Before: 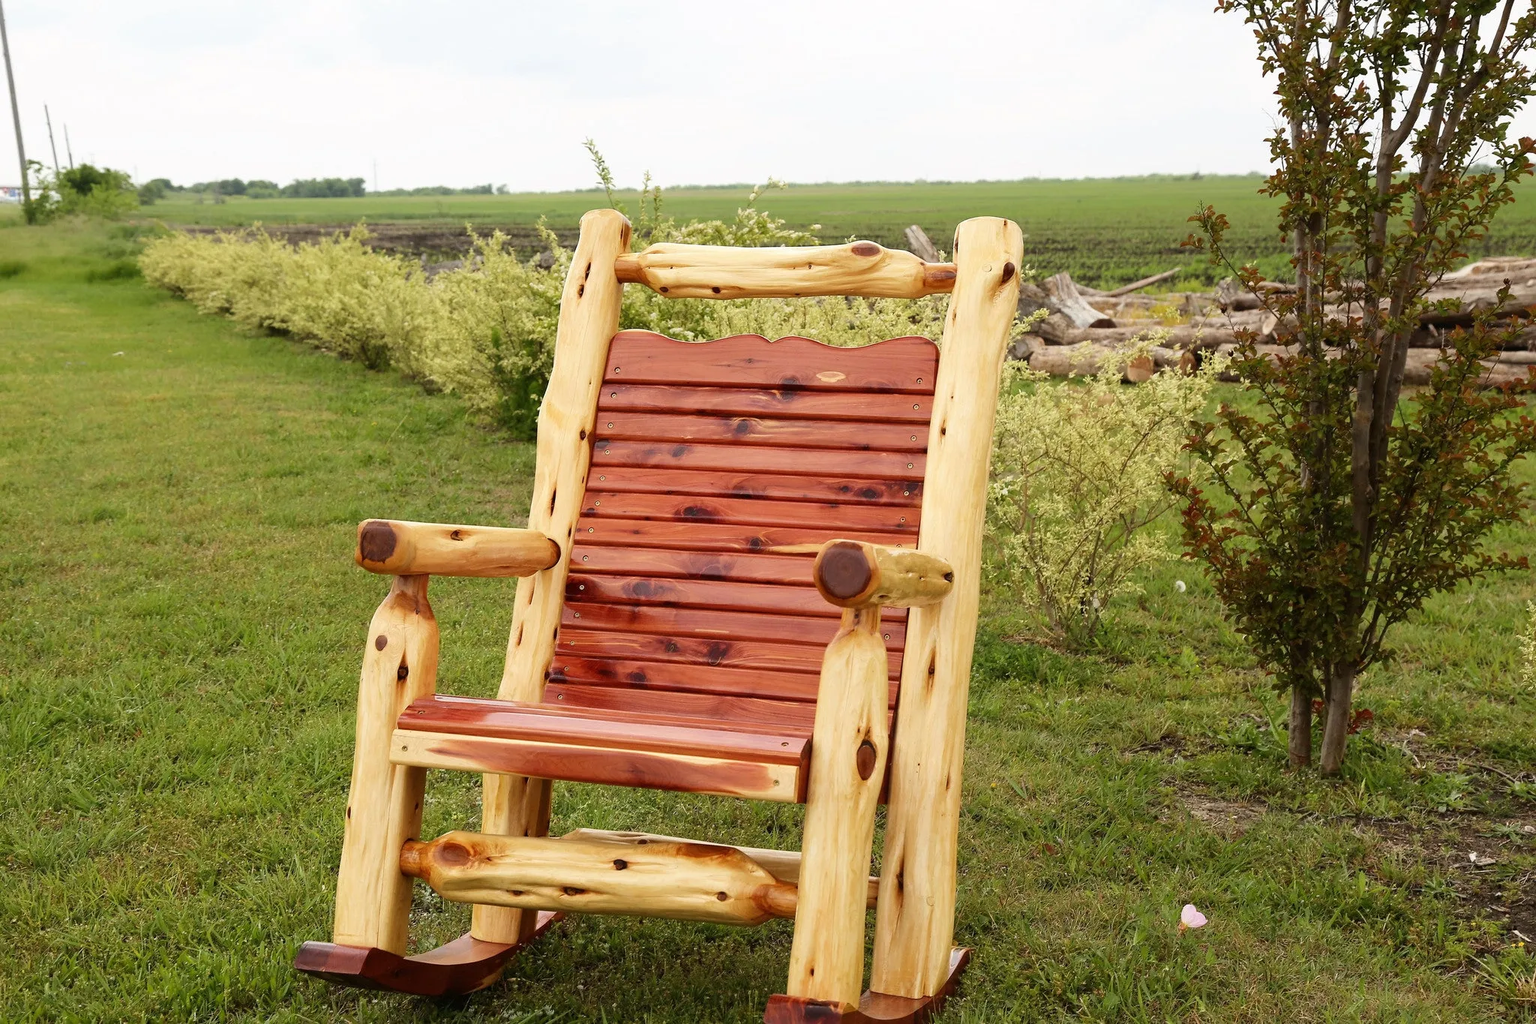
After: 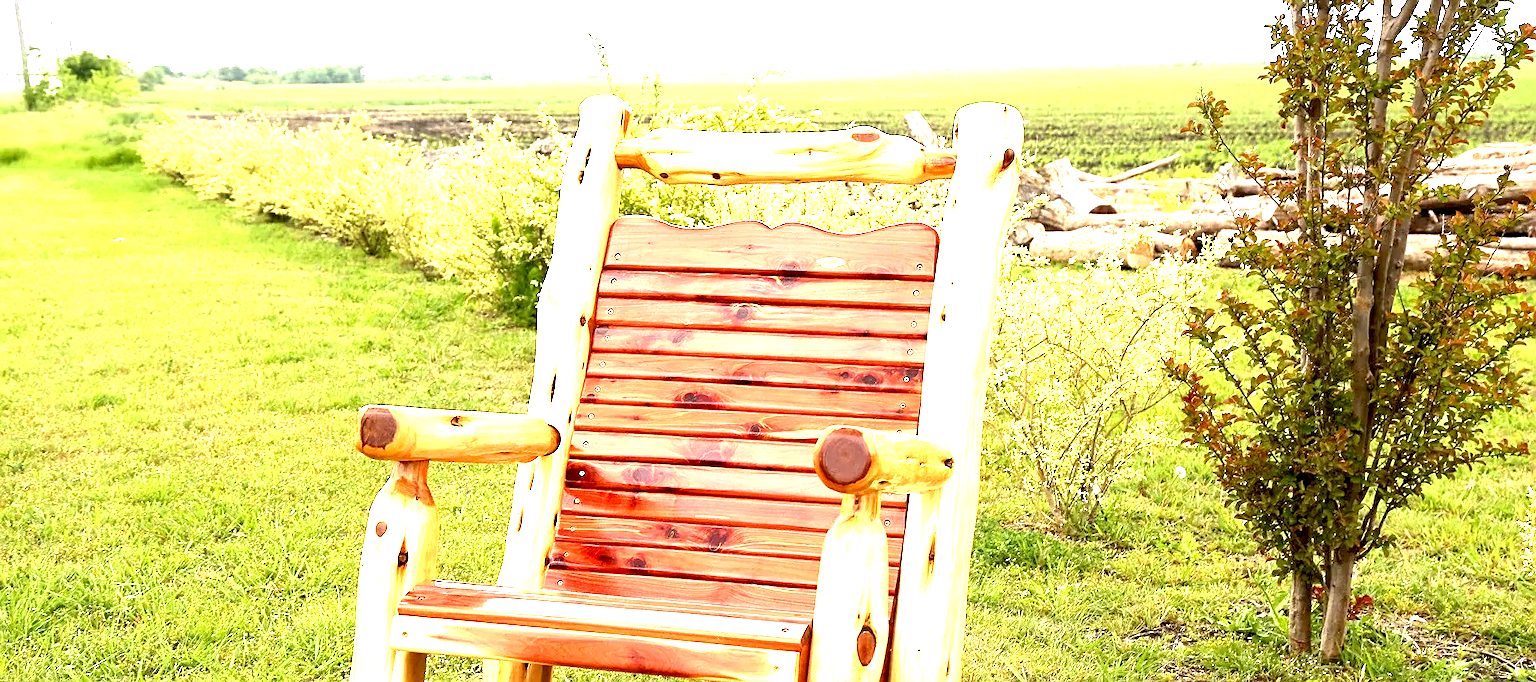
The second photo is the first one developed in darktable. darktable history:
exposure: black level correction 0.005, exposure 2.084 EV, compensate highlight preservation false
sharpen: on, module defaults
crop: top 11.166%, bottom 22.168%
